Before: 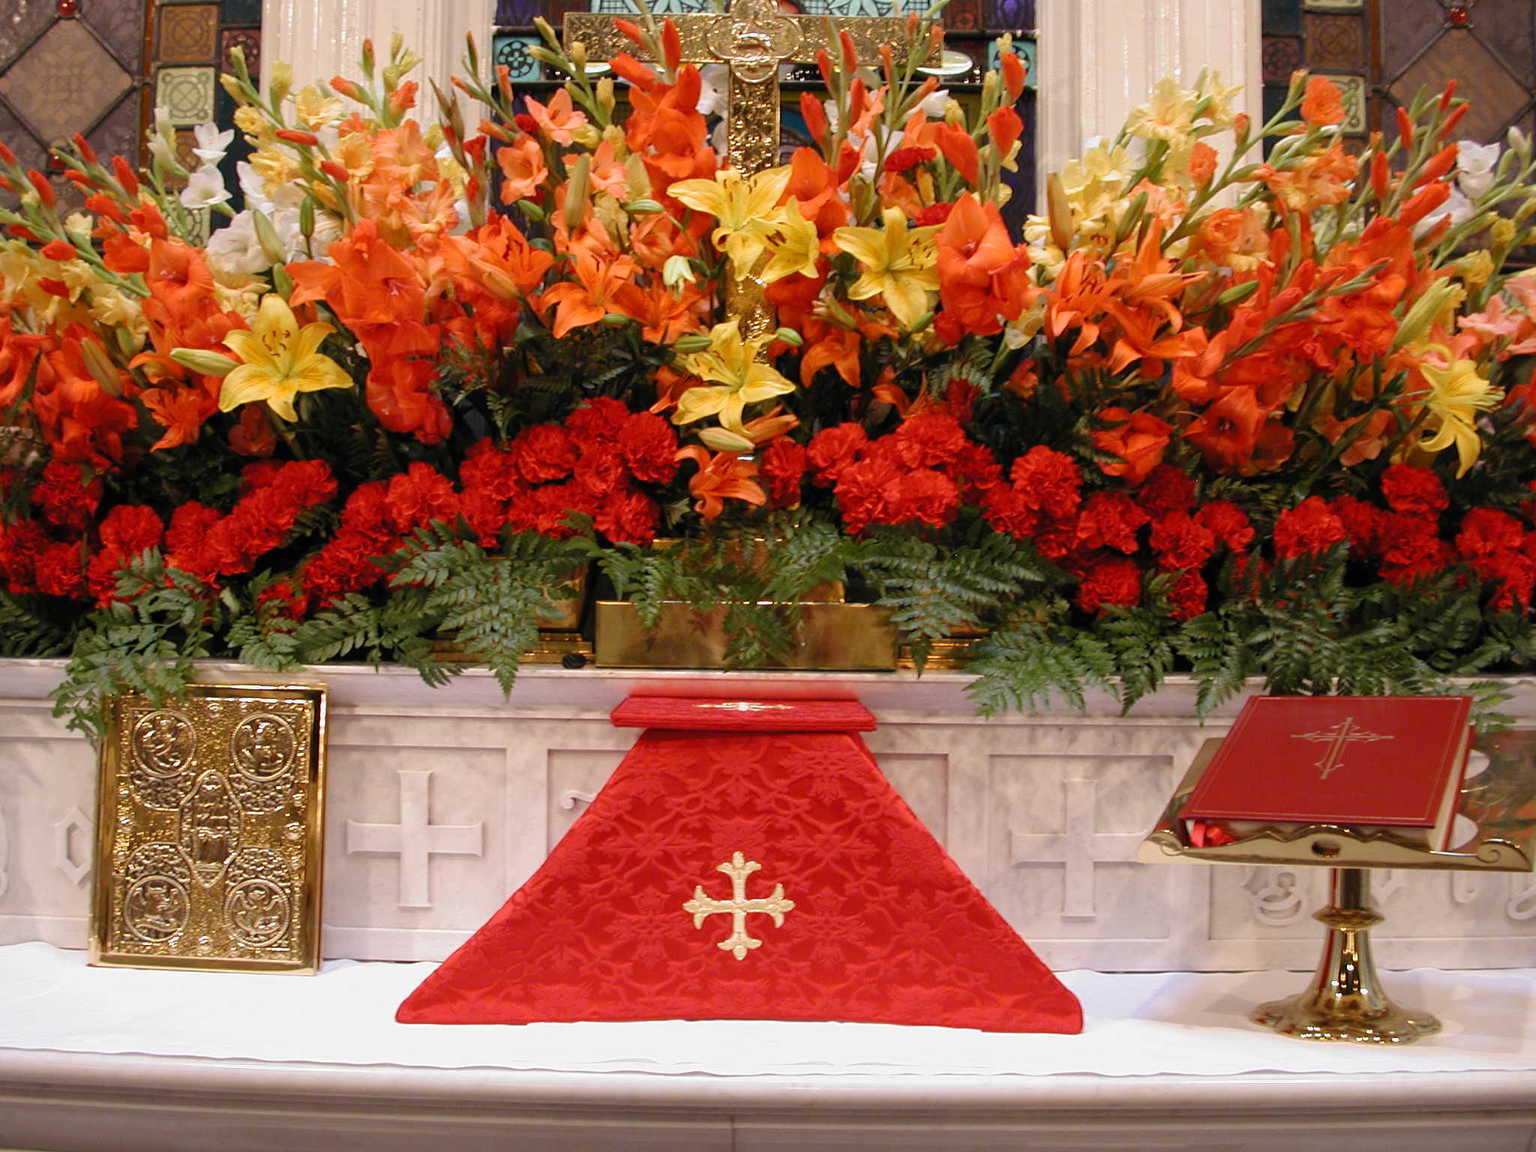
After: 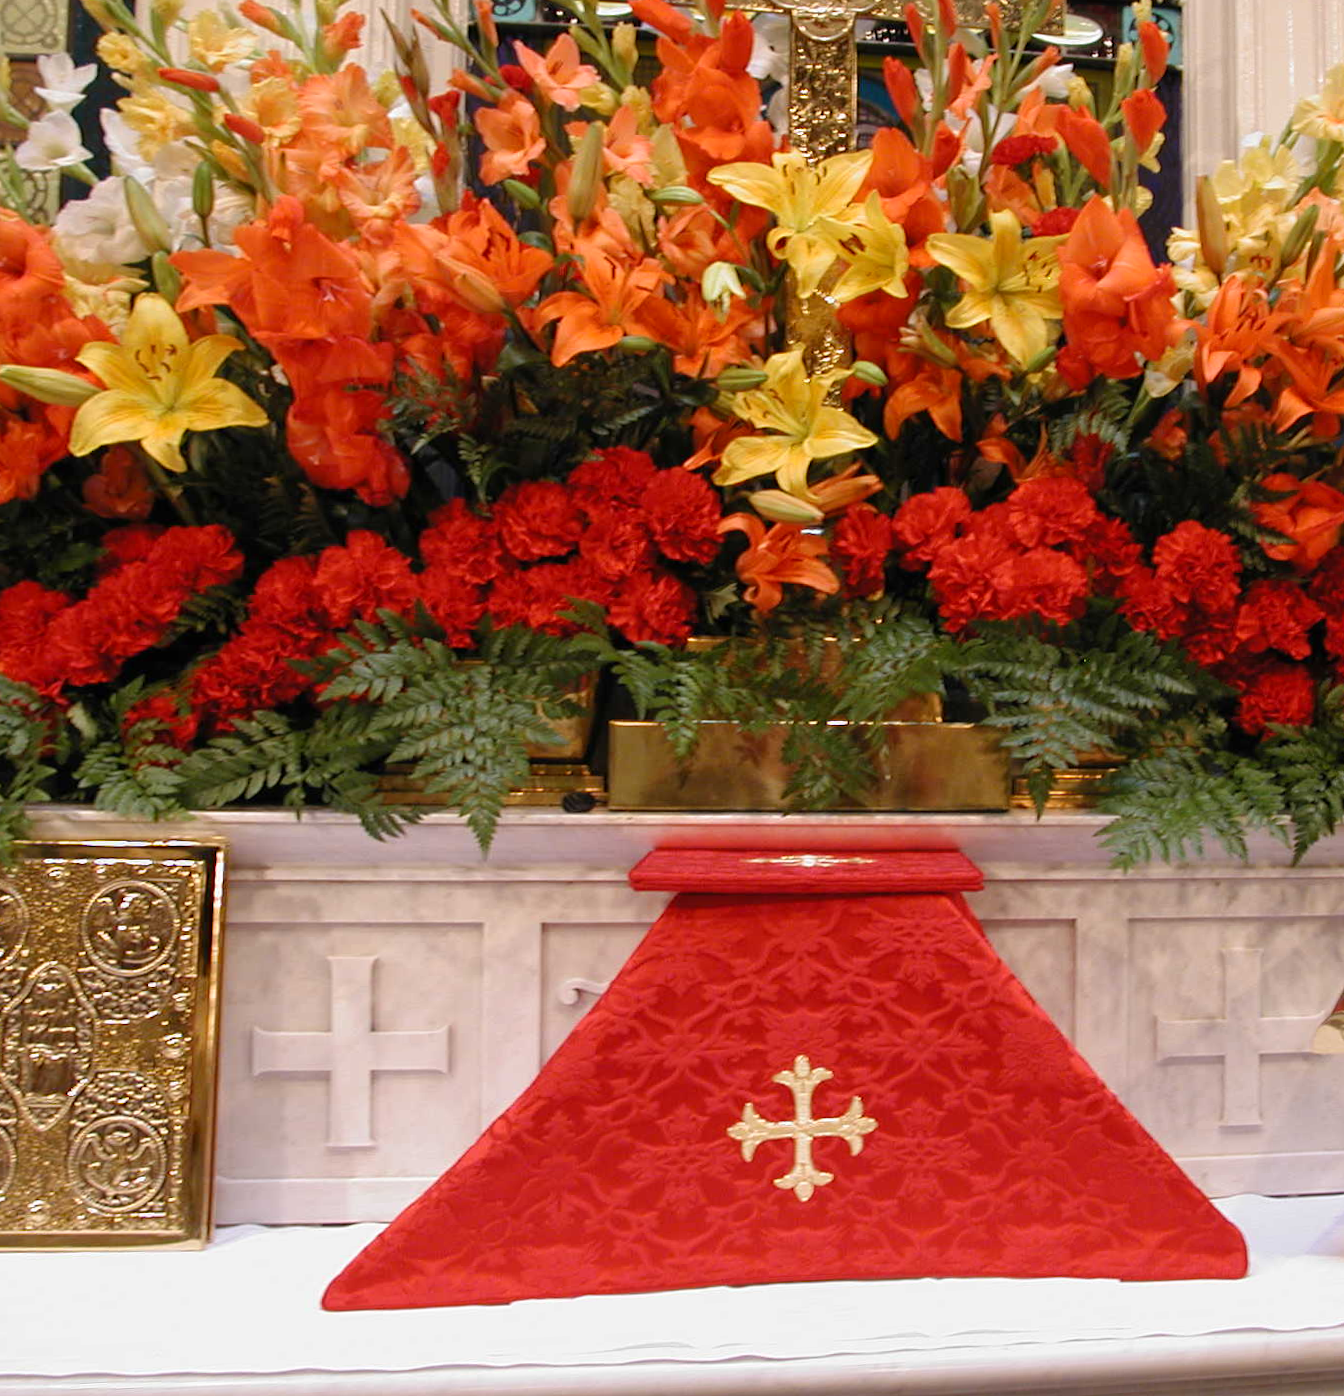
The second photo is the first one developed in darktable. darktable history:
crop and rotate: left 12.648%, right 20.685%
rotate and perspective: rotation -0.013°, lens shift (vertical) -0.027, lens shift (horizontal) 0.178, crop left 0.016, crop right 0.989, crop top 0.082, crop bottom 0.918
